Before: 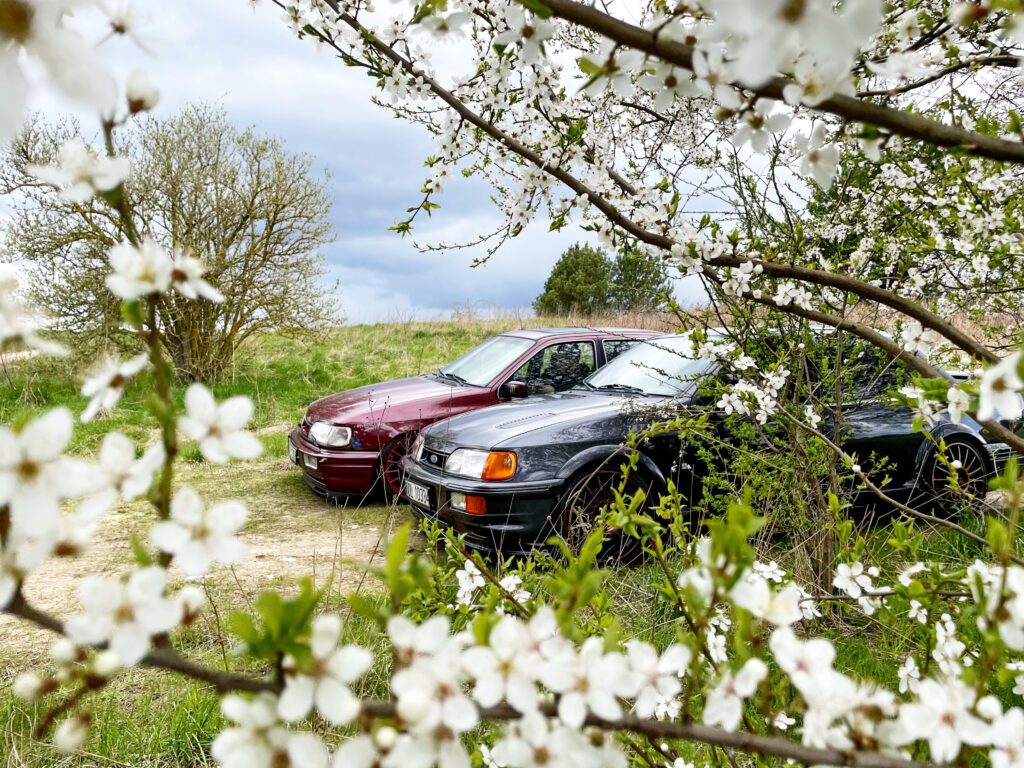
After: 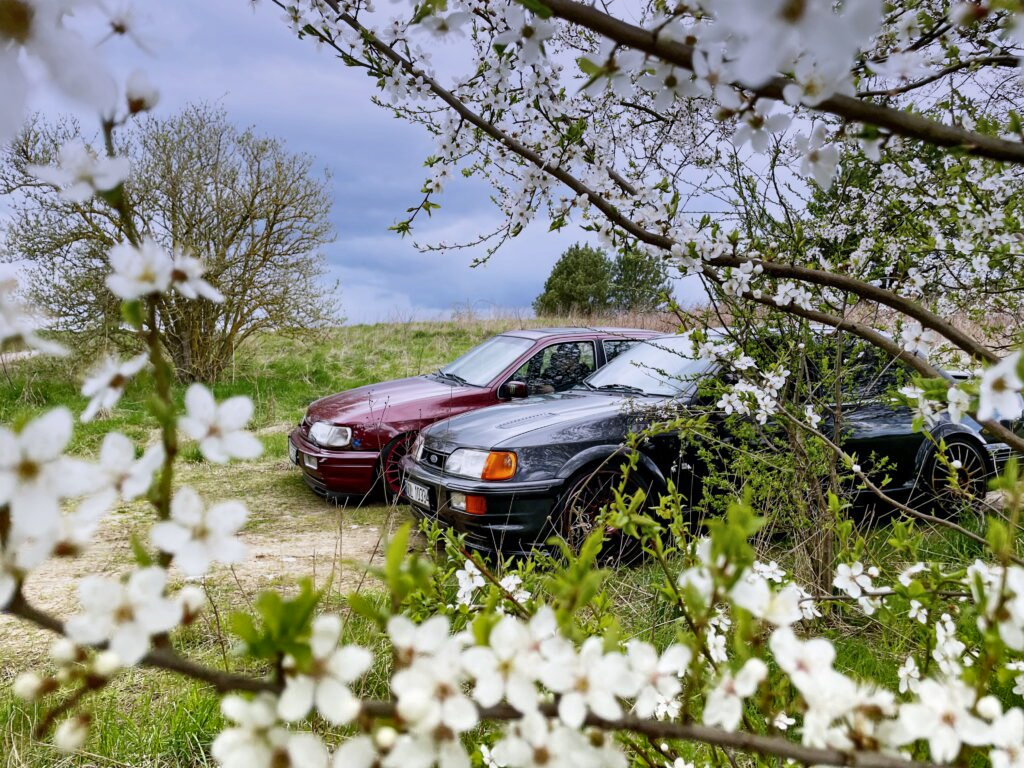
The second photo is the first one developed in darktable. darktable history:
graduated density: hue 238.83°, saturation 50%
shadows and highlights: soften with gaussian
